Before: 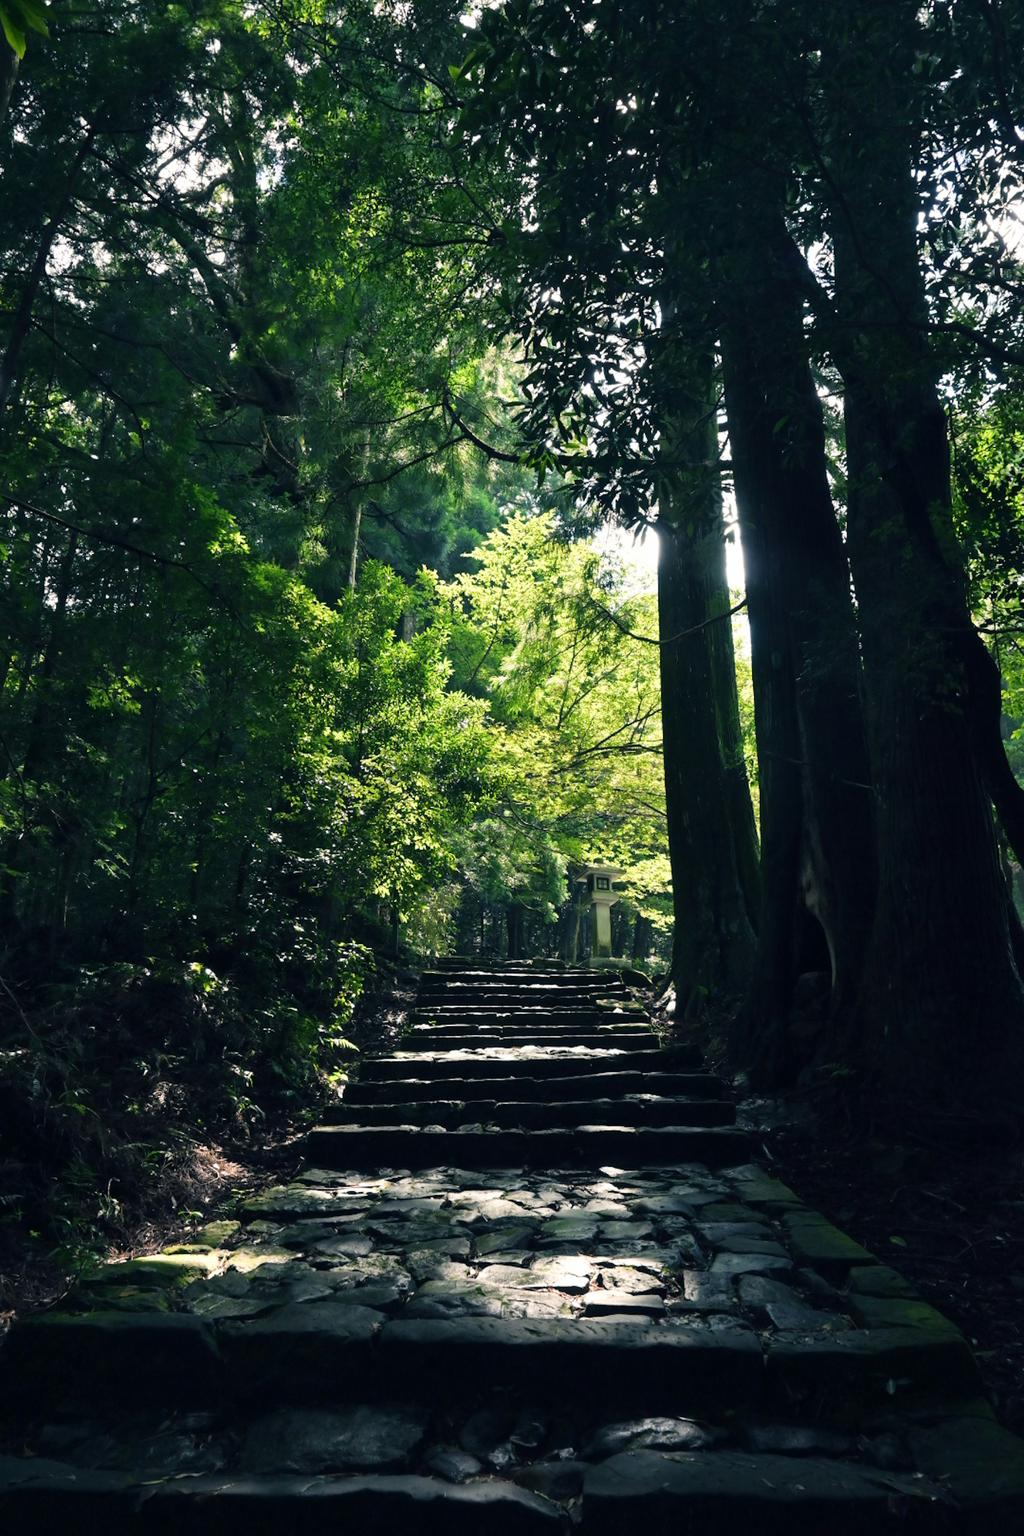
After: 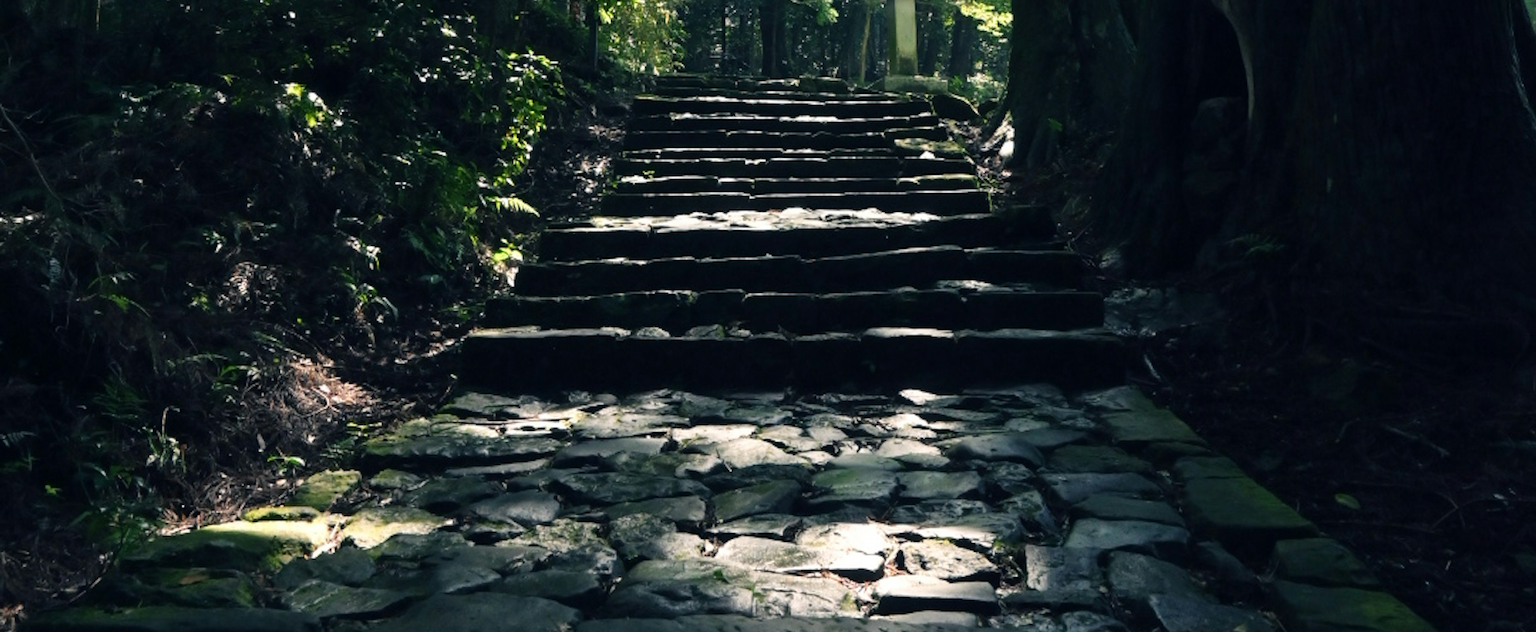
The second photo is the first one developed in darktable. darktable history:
crop and rotate: top 59.071%, bottom 13.45%
